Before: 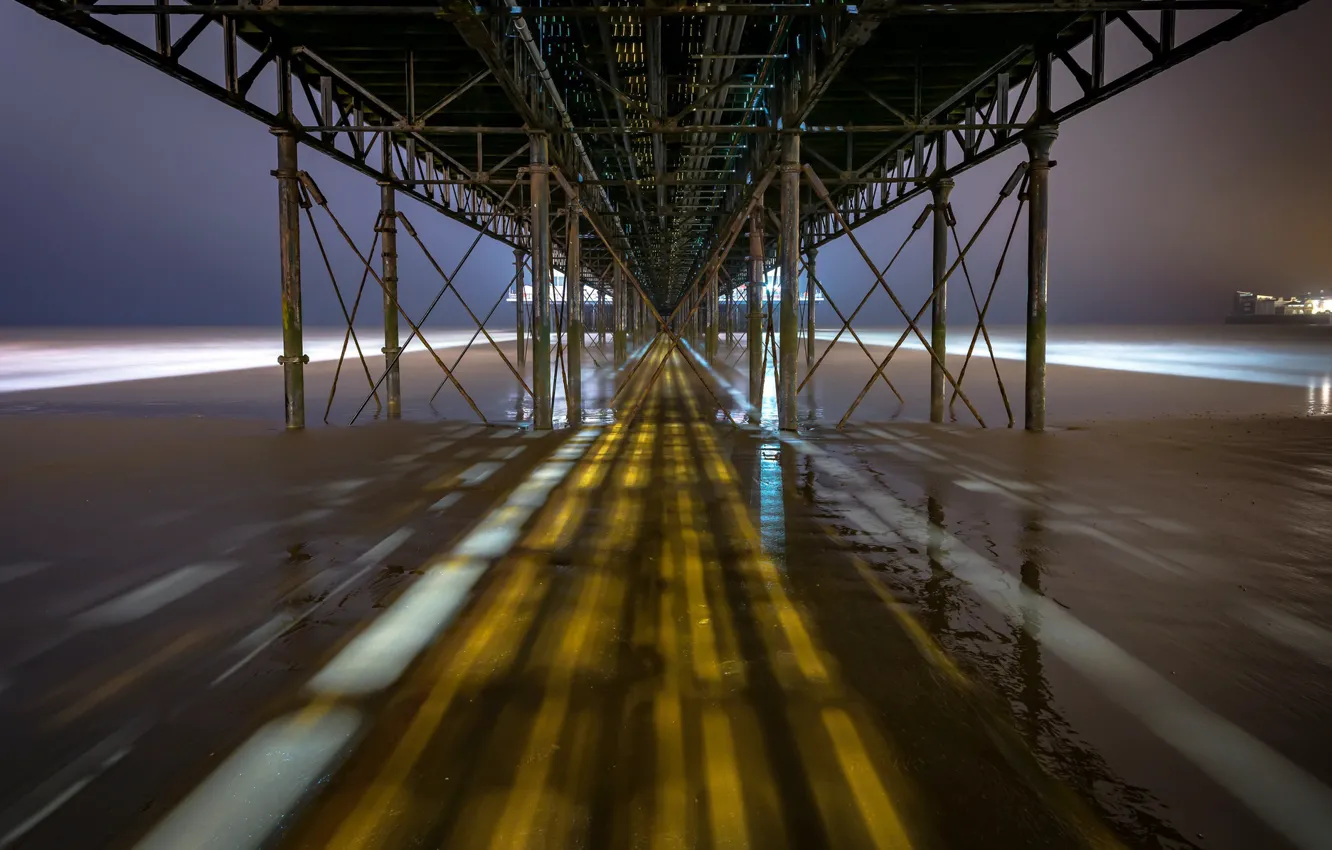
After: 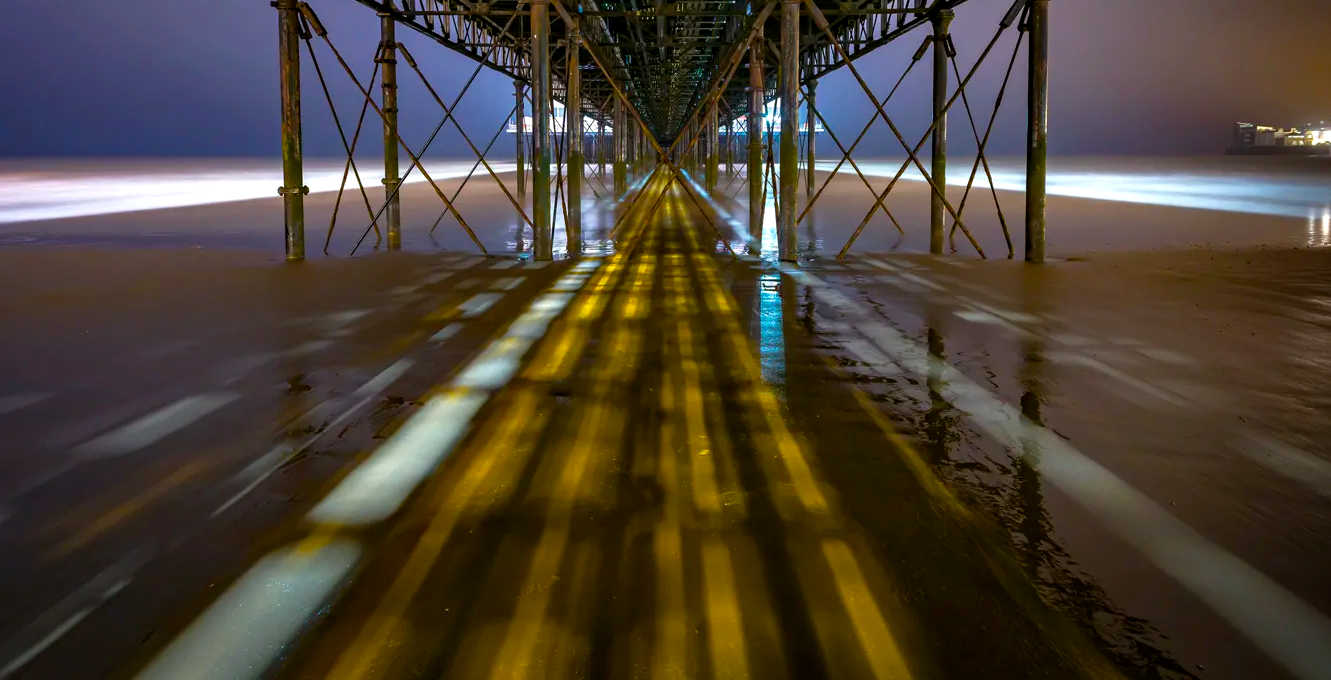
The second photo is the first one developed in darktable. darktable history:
crop and rotate: top 19.921%
tone equalizer: luminance estimator HSV value / RGB max
contrast equalizer: octaves 7, y [[0.528 ×6], [0.514 ×6], [0.362 ×6], [0 ×6], [0 ×6]]
color balance rgb: perceptual saturation grading › global saturation 39.574%, perceptual saturation grading › highlights -25.672%, perceptual saturation grading › mid-tones 34.33%, perceptual saturation grading › shadows 36.106%
